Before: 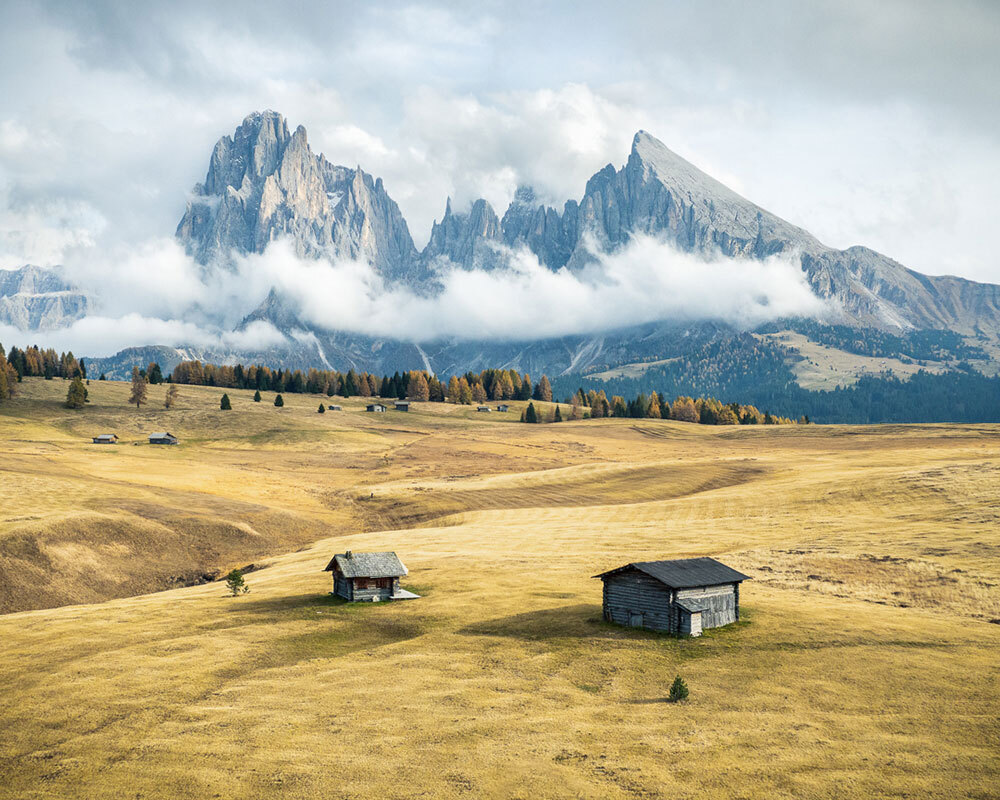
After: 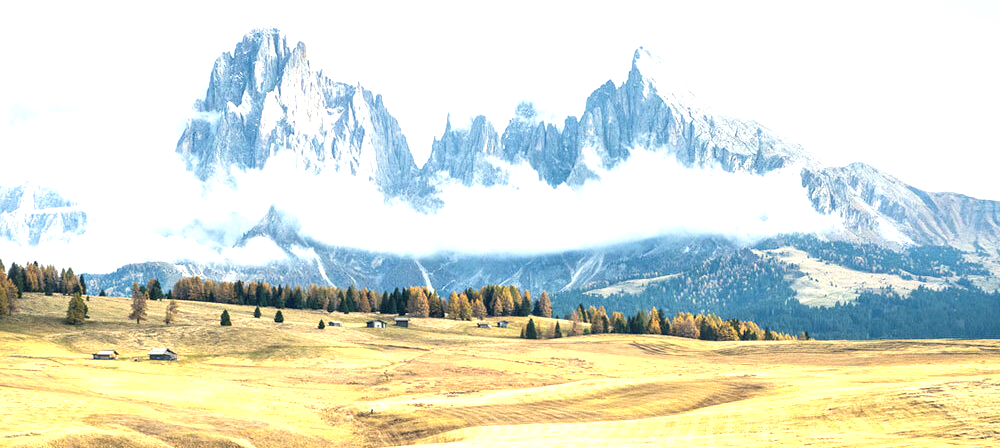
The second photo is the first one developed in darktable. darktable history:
crop and rotate: top 10.608%, bottom 33.297%
local contrast: highlights 102%, shadows 103%, detail 119%, midtone range 0.2
exposure: black level correction 0, exposure 1.001 EV, compensate highlight preservation false
